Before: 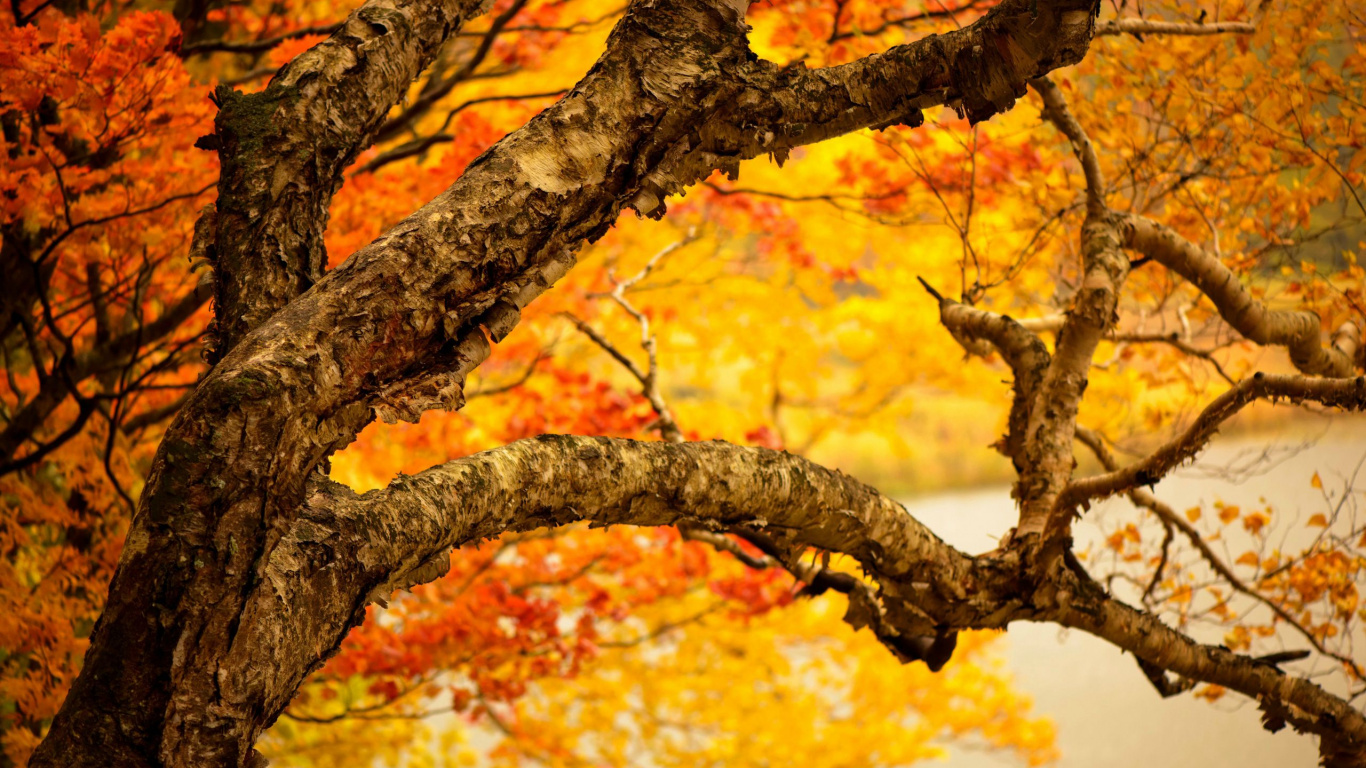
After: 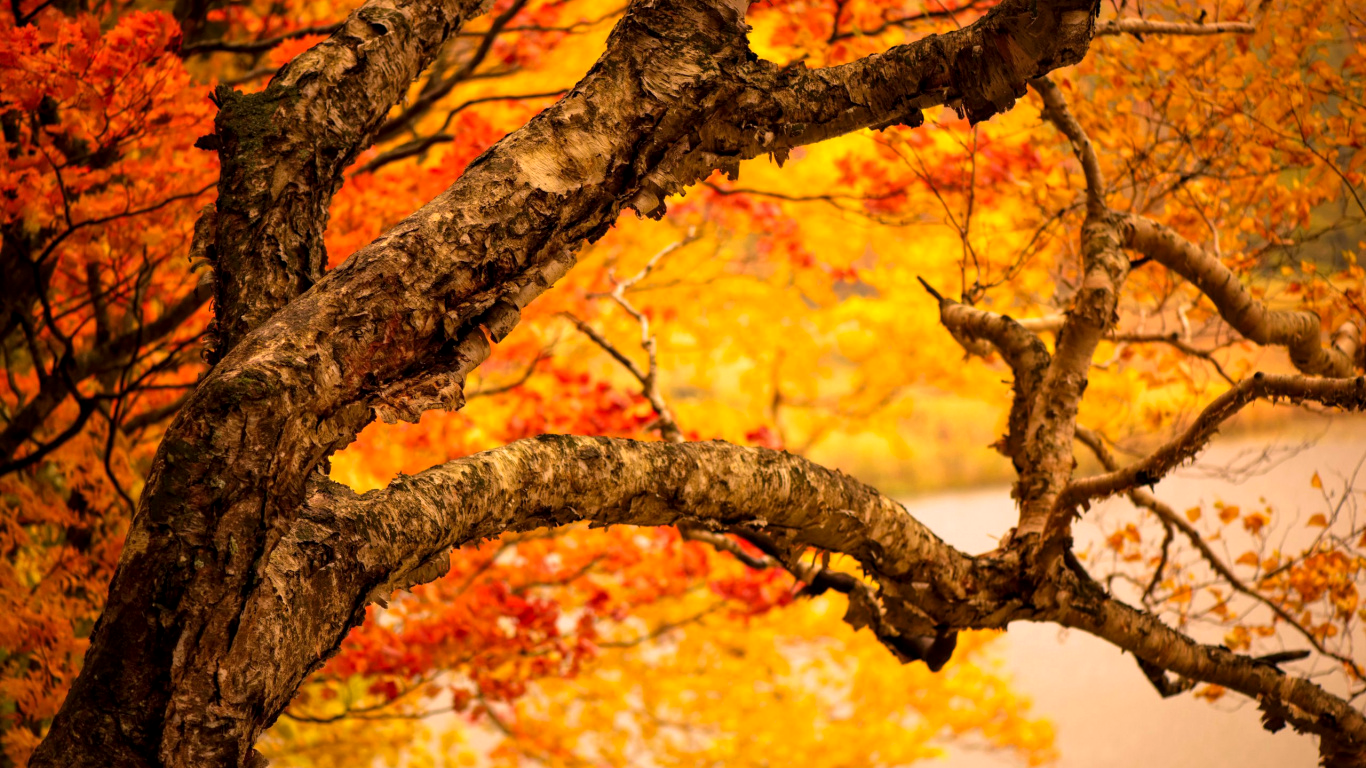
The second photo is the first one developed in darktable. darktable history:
color correction: highlights a* 14.73, highlights b* 4.88
local contrast: highlights 104%, shadows 100%, detail 119%, midtone range 0.2
